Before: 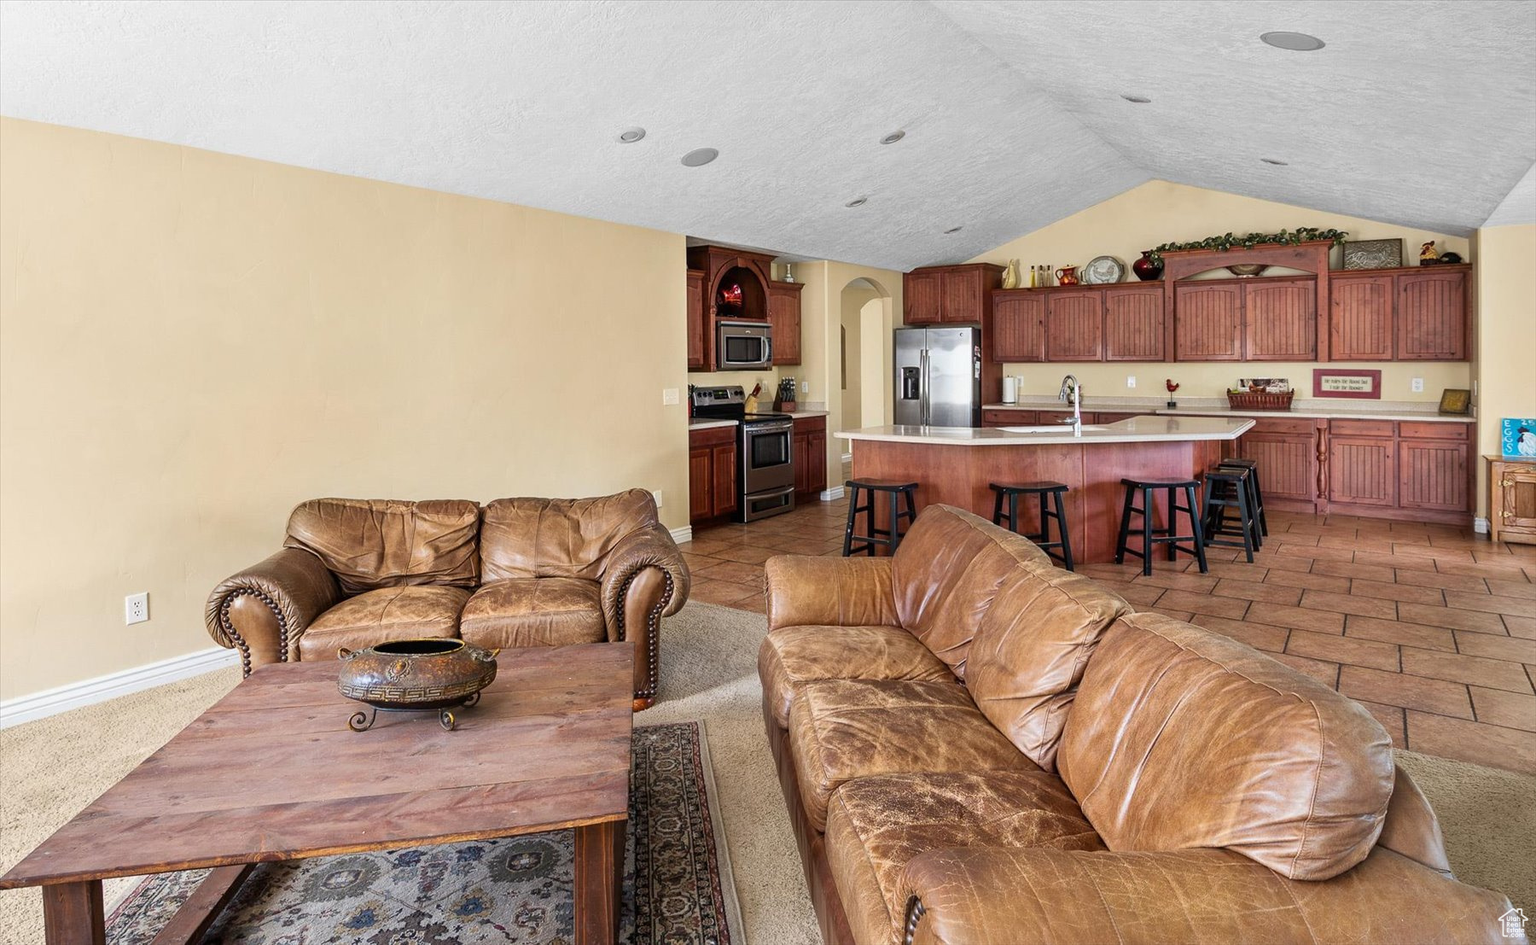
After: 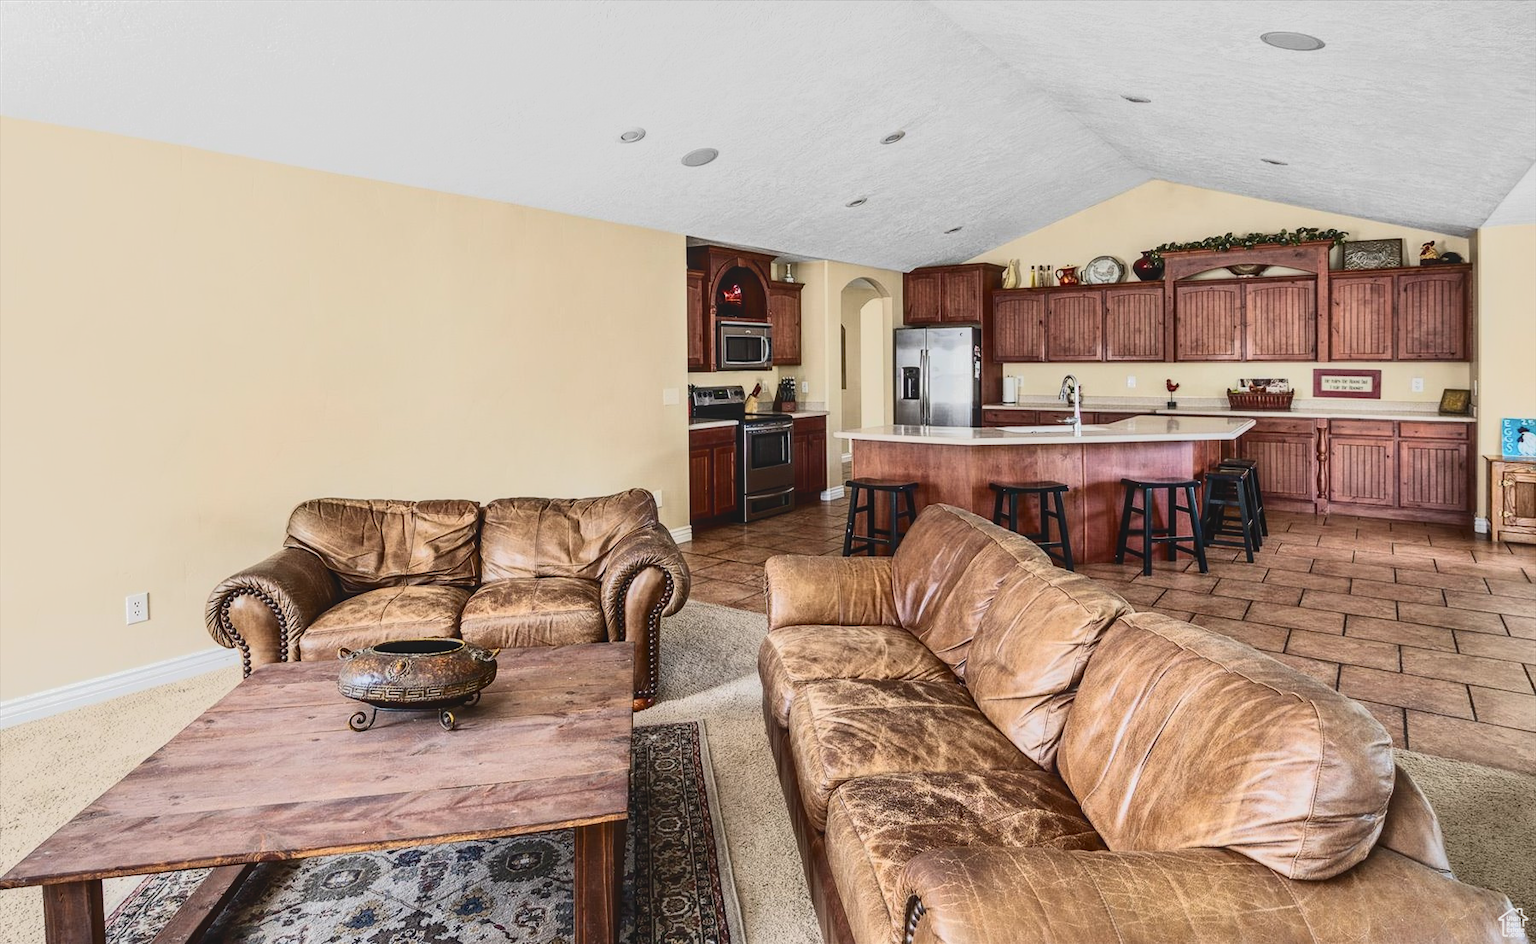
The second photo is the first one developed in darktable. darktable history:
tone curve: curves: ch0 [(0, 0) (0.003, 0.108) (0.011, 0.113) (0.025, 0.113) (0.044, 0.121) (0.069, 0.132) (0.1, 0.145) (0.136, 0.158) (0.177, 0.182) (0.224, 0.215) (0.277, 0.27) (0.335, 0.341) (0.399, 0.424) (0.468, 0.528) (0.543, 0.622) (0.623, 0.721) (0.709, 0.79) (0.801, 0.846) (0.898, 0.871) (1, 1)], color space Lab, independent channels, preserve colors none
local contrast: detail 130%
contrast brightness saturation: contrast -0.069, brightness -0.037, saturation -0.112
